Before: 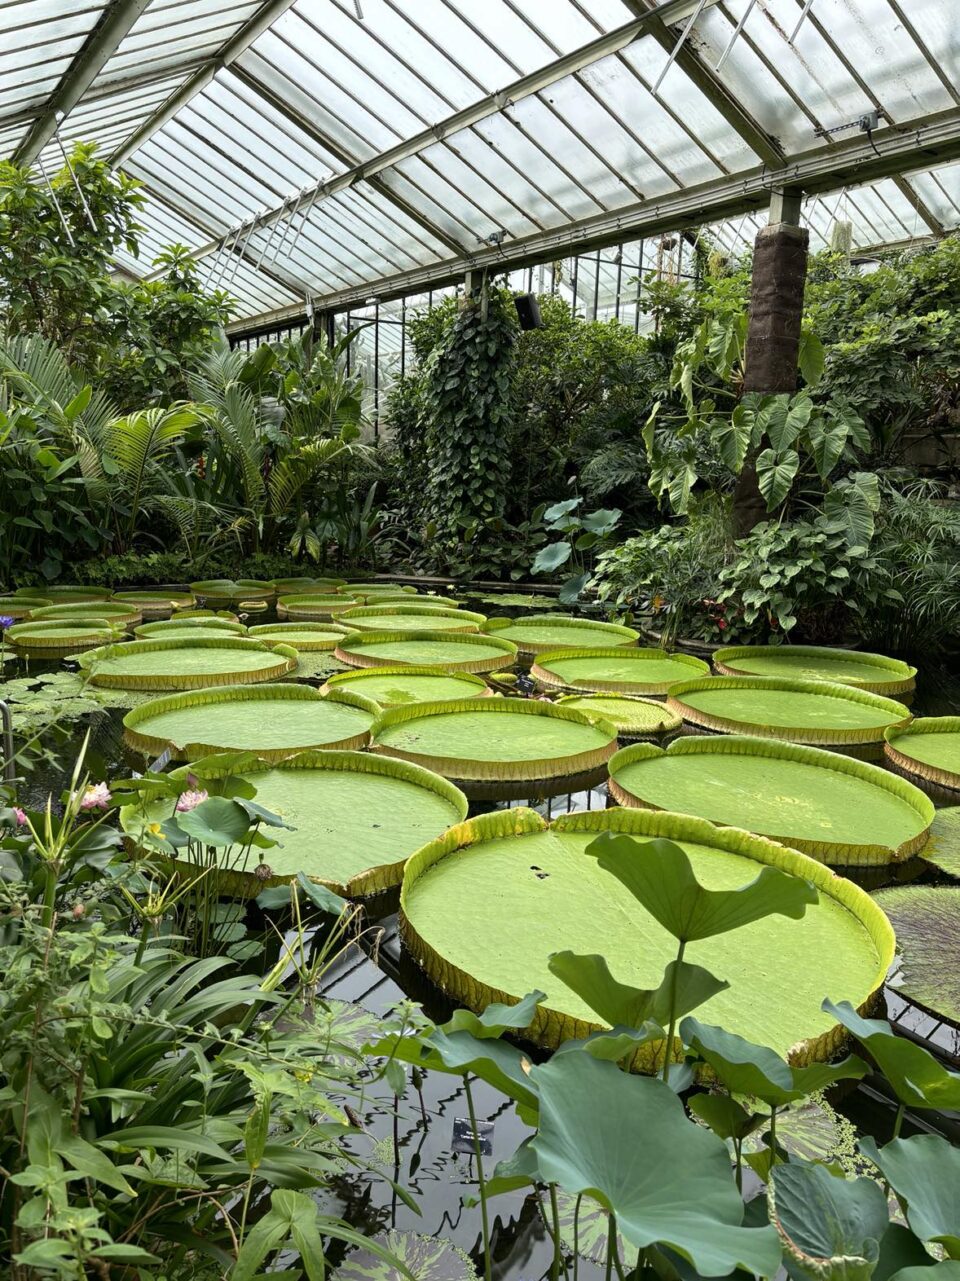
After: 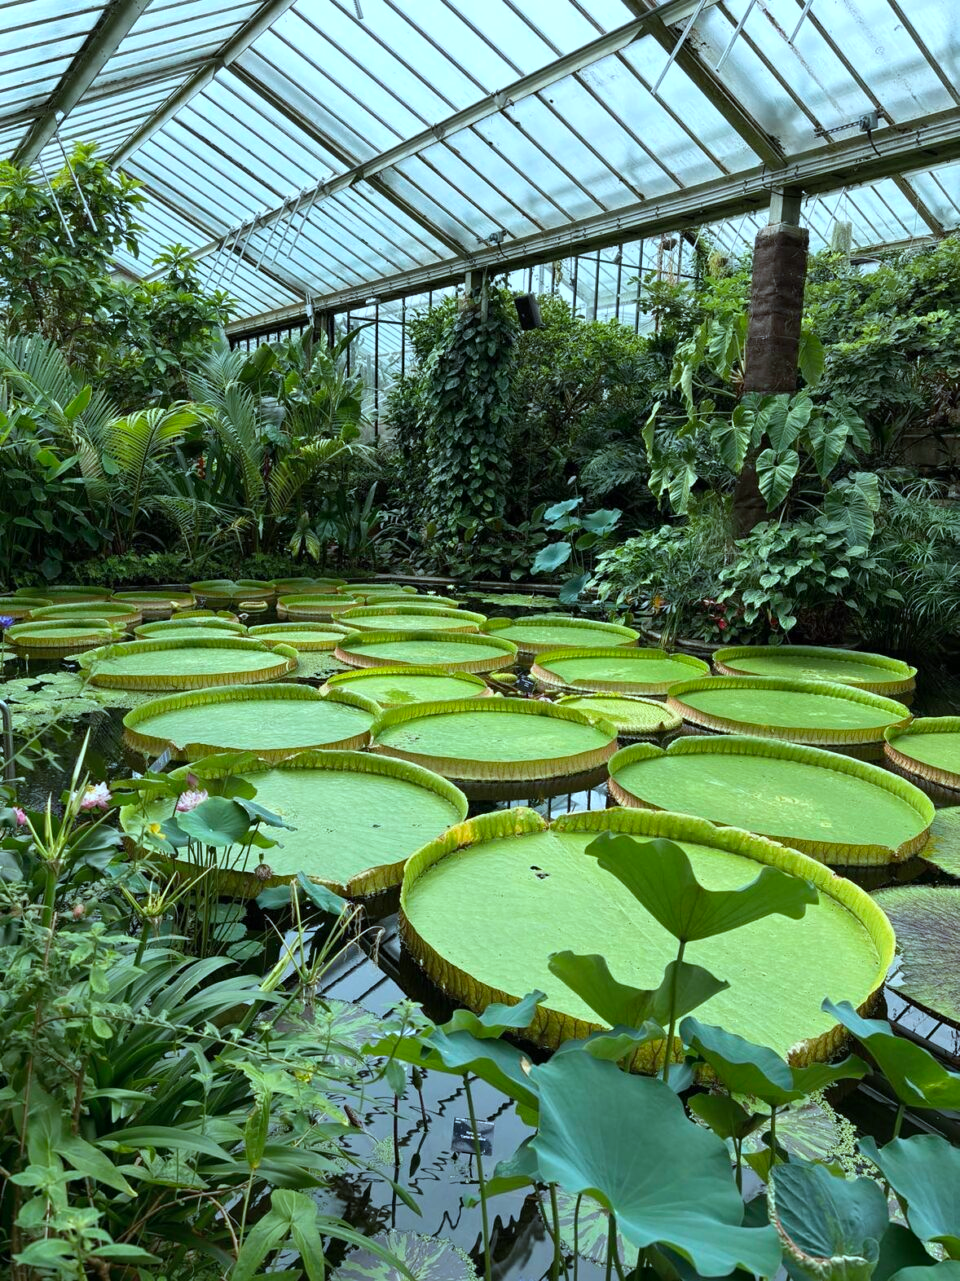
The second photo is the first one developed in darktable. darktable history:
white balance: emerald 1
color correction: highlights a* -10.69, highlights b* -19.19
